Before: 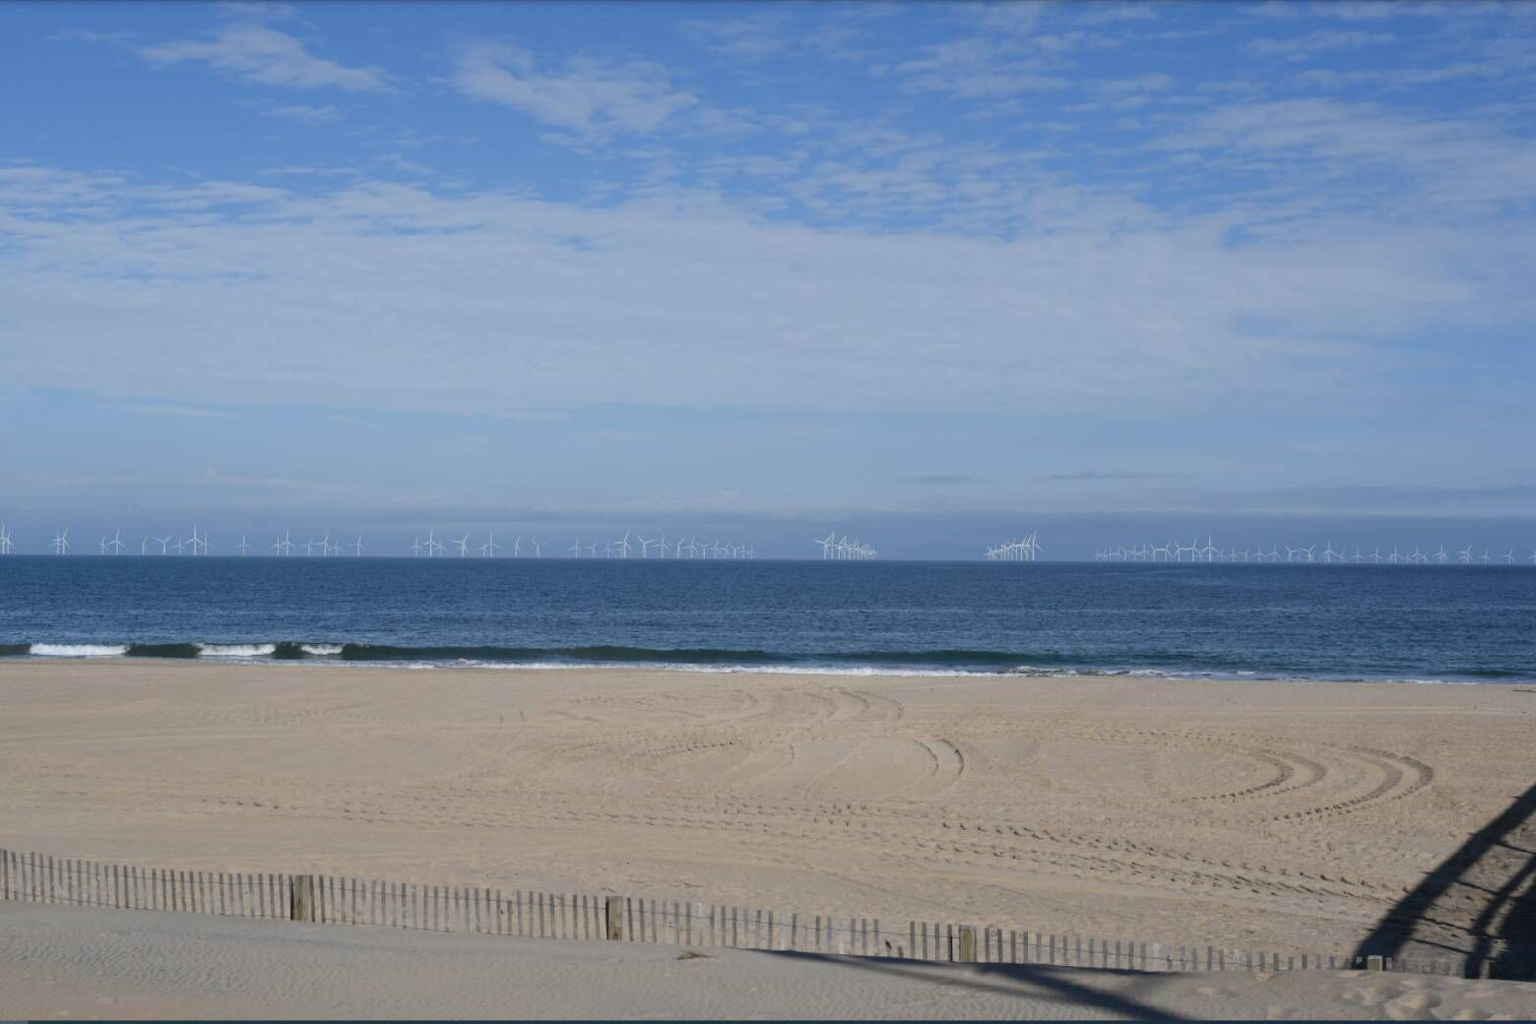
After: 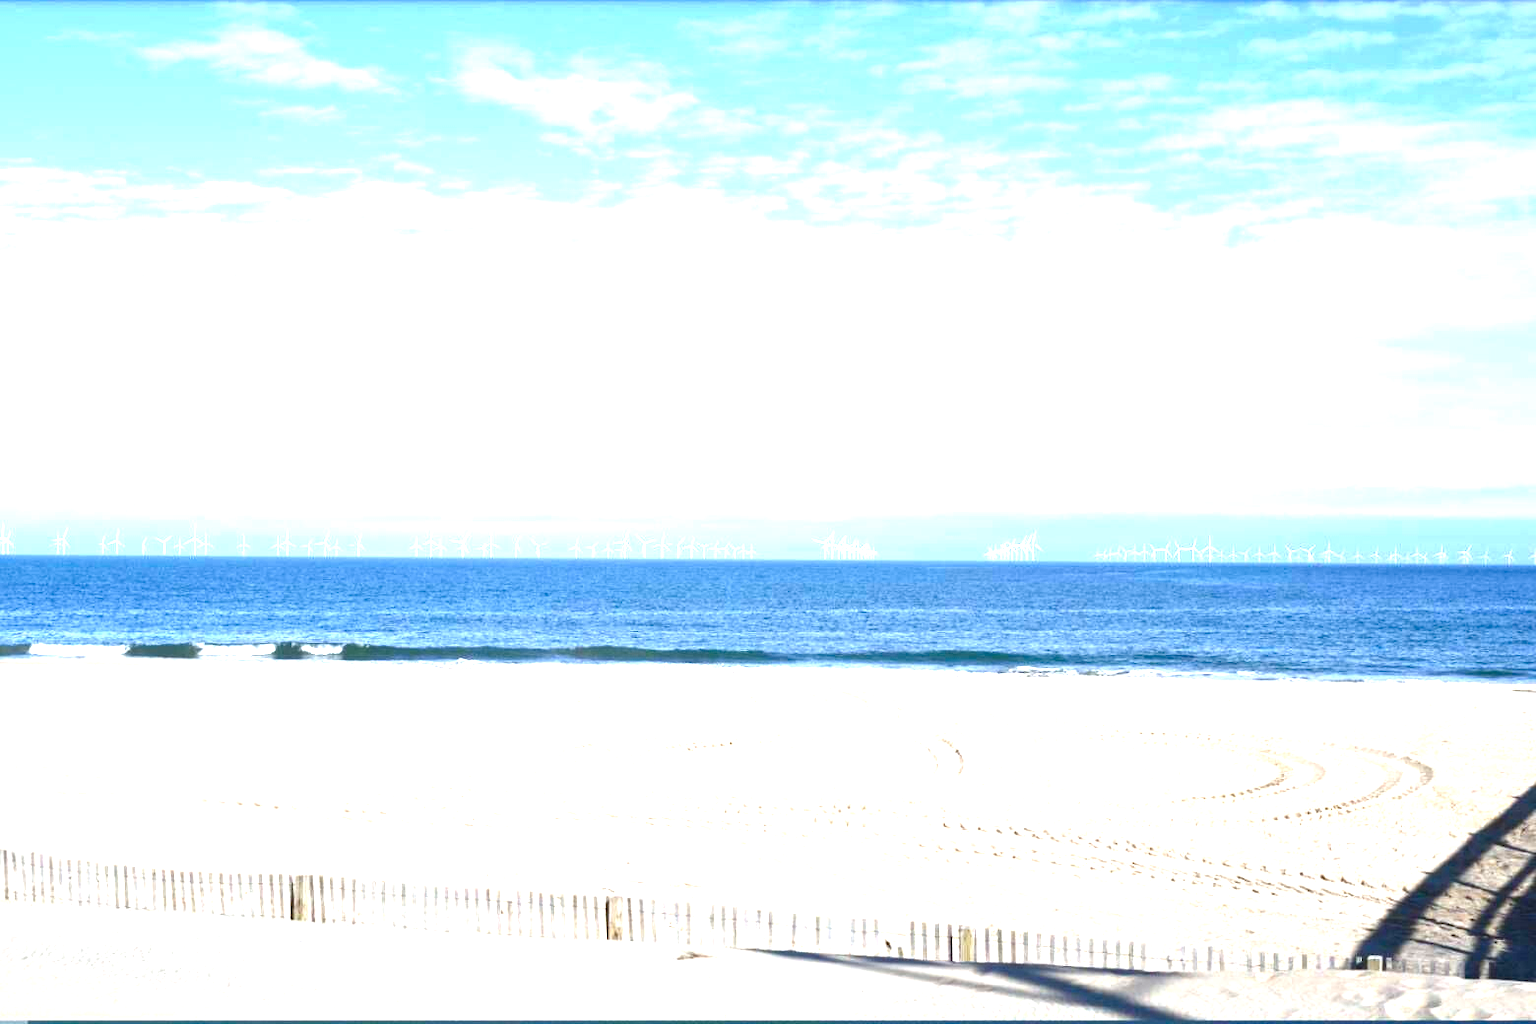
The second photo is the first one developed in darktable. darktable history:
white balance: red 0.986, blue 1.01
exposure: black level correction 0.001, exposure 1.822 EV, compensate exposure bias true, compensate highlight preservation false
color balance rgb: perceptual saturation grading › mid-tones 6.33%, perceptual saturation grading › shadows 72.44%, perceptual brilliance grading › highlights 11.59%, contrast 5.05%
